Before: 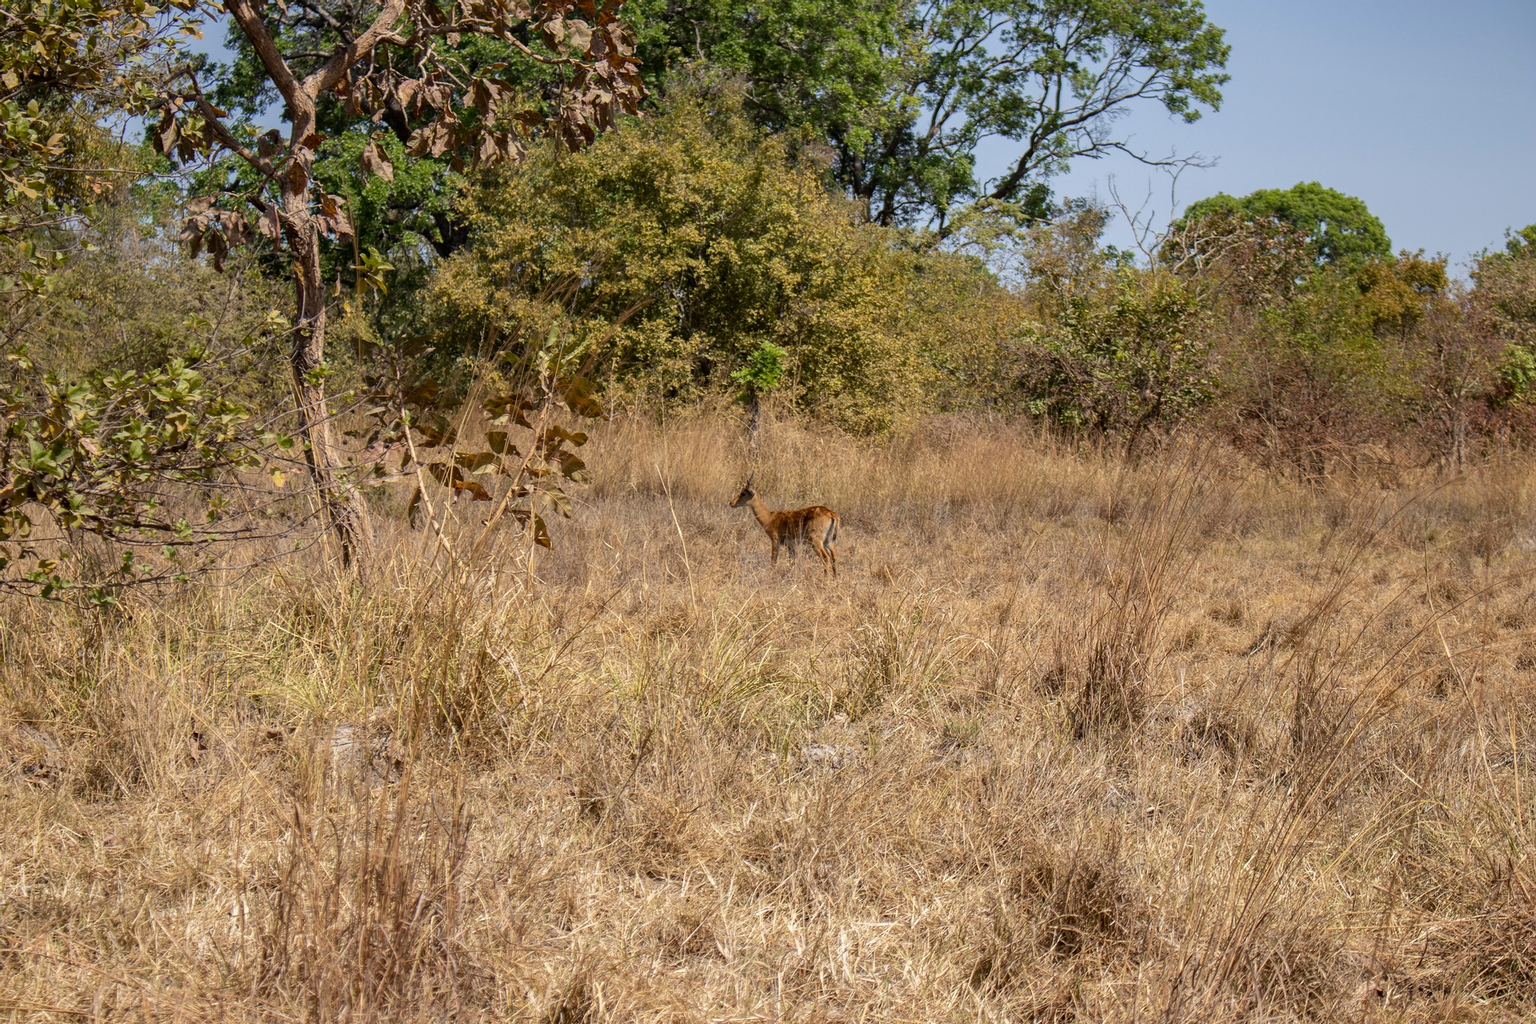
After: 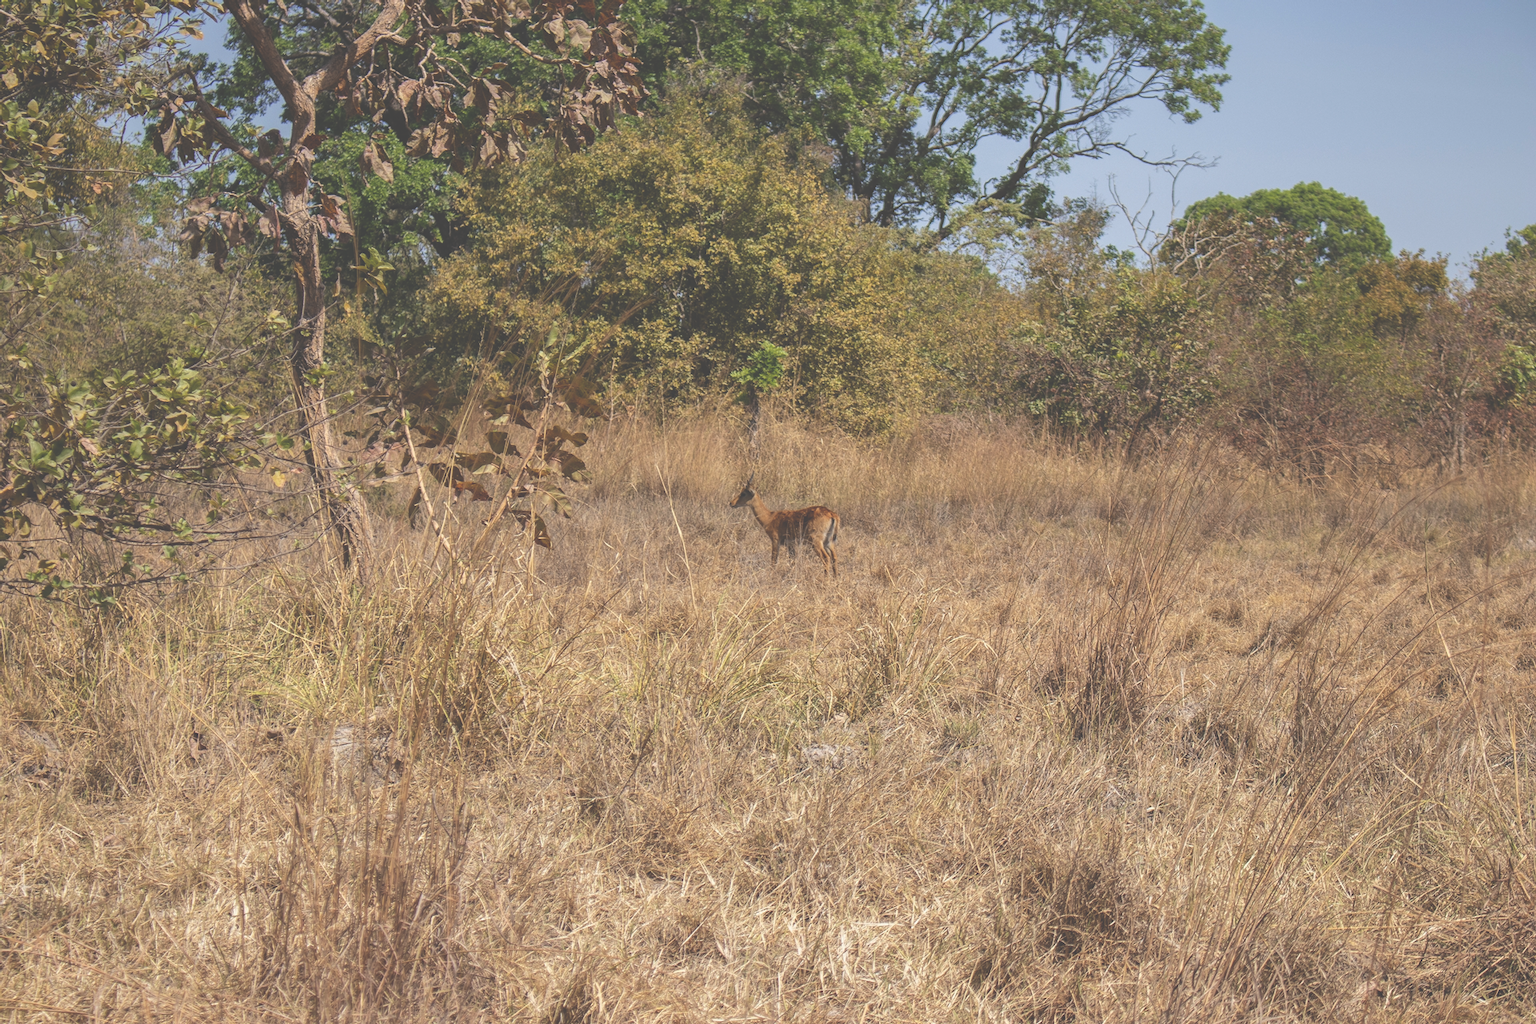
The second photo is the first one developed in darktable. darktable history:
exposure: black level correction -0.061, exposure -0.05 EV, compensate exposure bias true, compensate highlight preservation false
